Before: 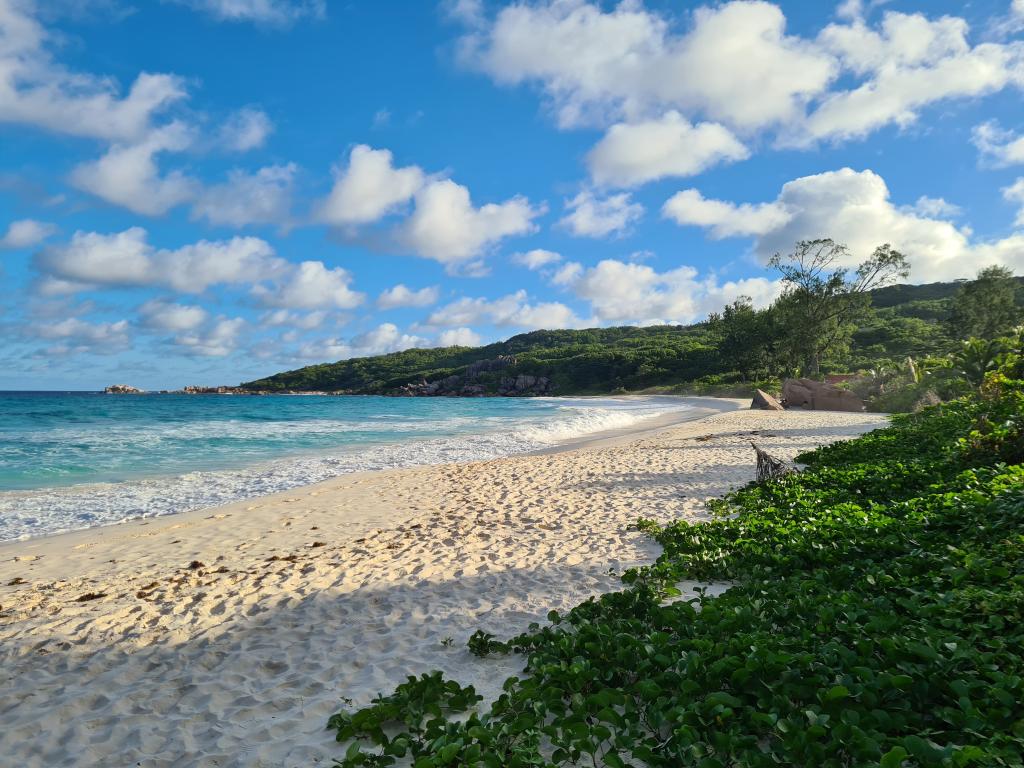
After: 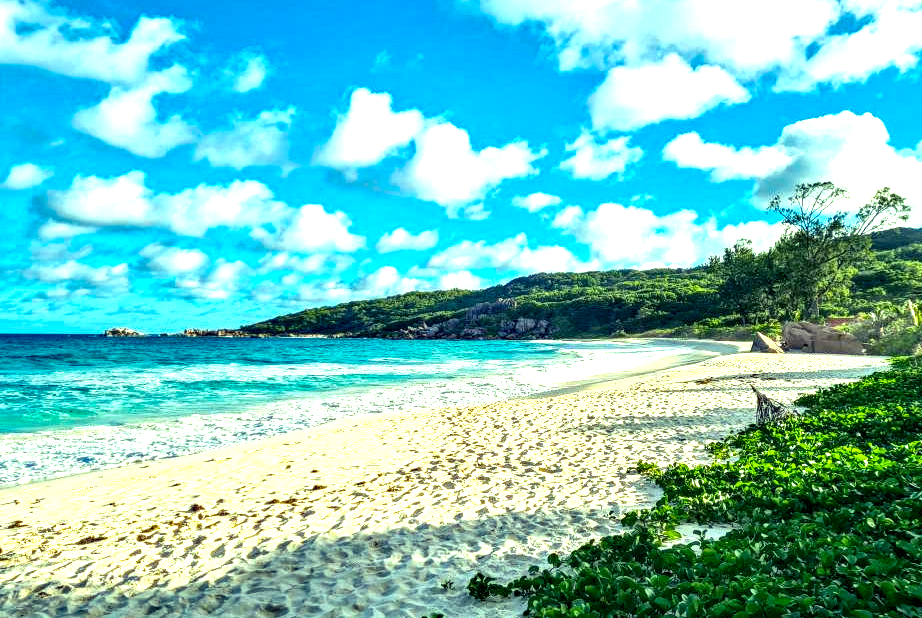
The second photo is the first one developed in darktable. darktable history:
color balance rgb: shadows lift › chroma 7.178%, shadows lift › hue 246.63°, highlights gain › luminance 15.652%, highlights gain › chroma 6.908%, highlights gain › hue 124.42°, global offset › hue 169.35°, perceptual saturation grading › global saturation 25.358%
haze removal: adaptive false
exposure: exposure 1 EV, compensate highlight preservation false
crop: top 7.48%, right 9.877%, bottom 11.956%
local contrast: highlights 17%, detail 185%
